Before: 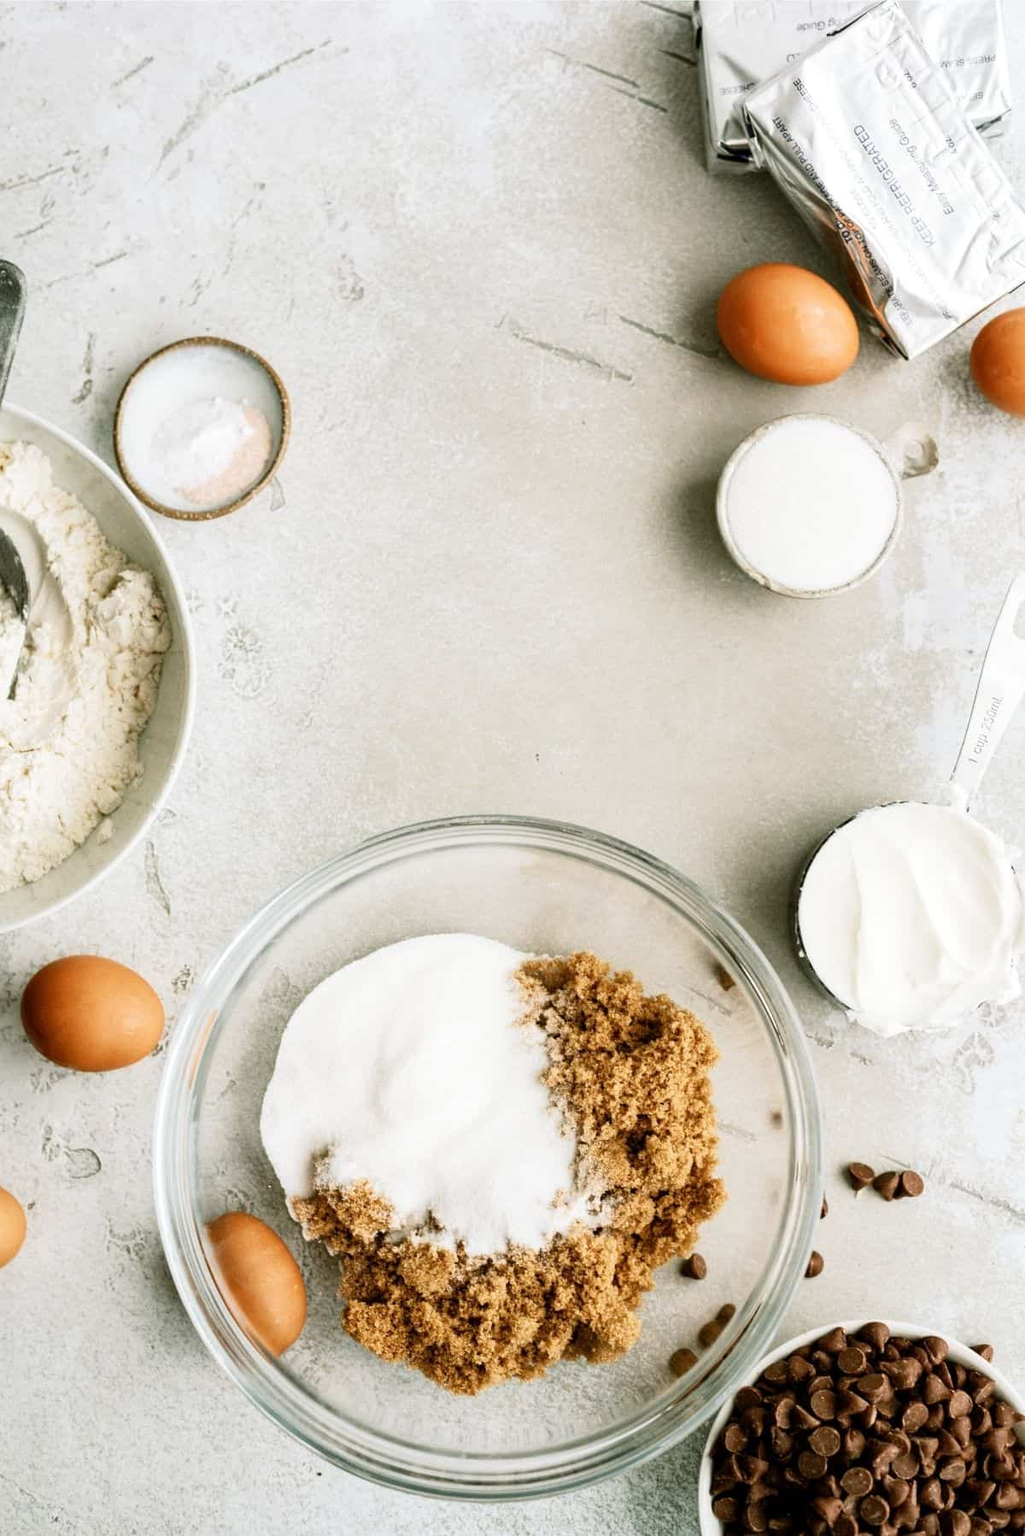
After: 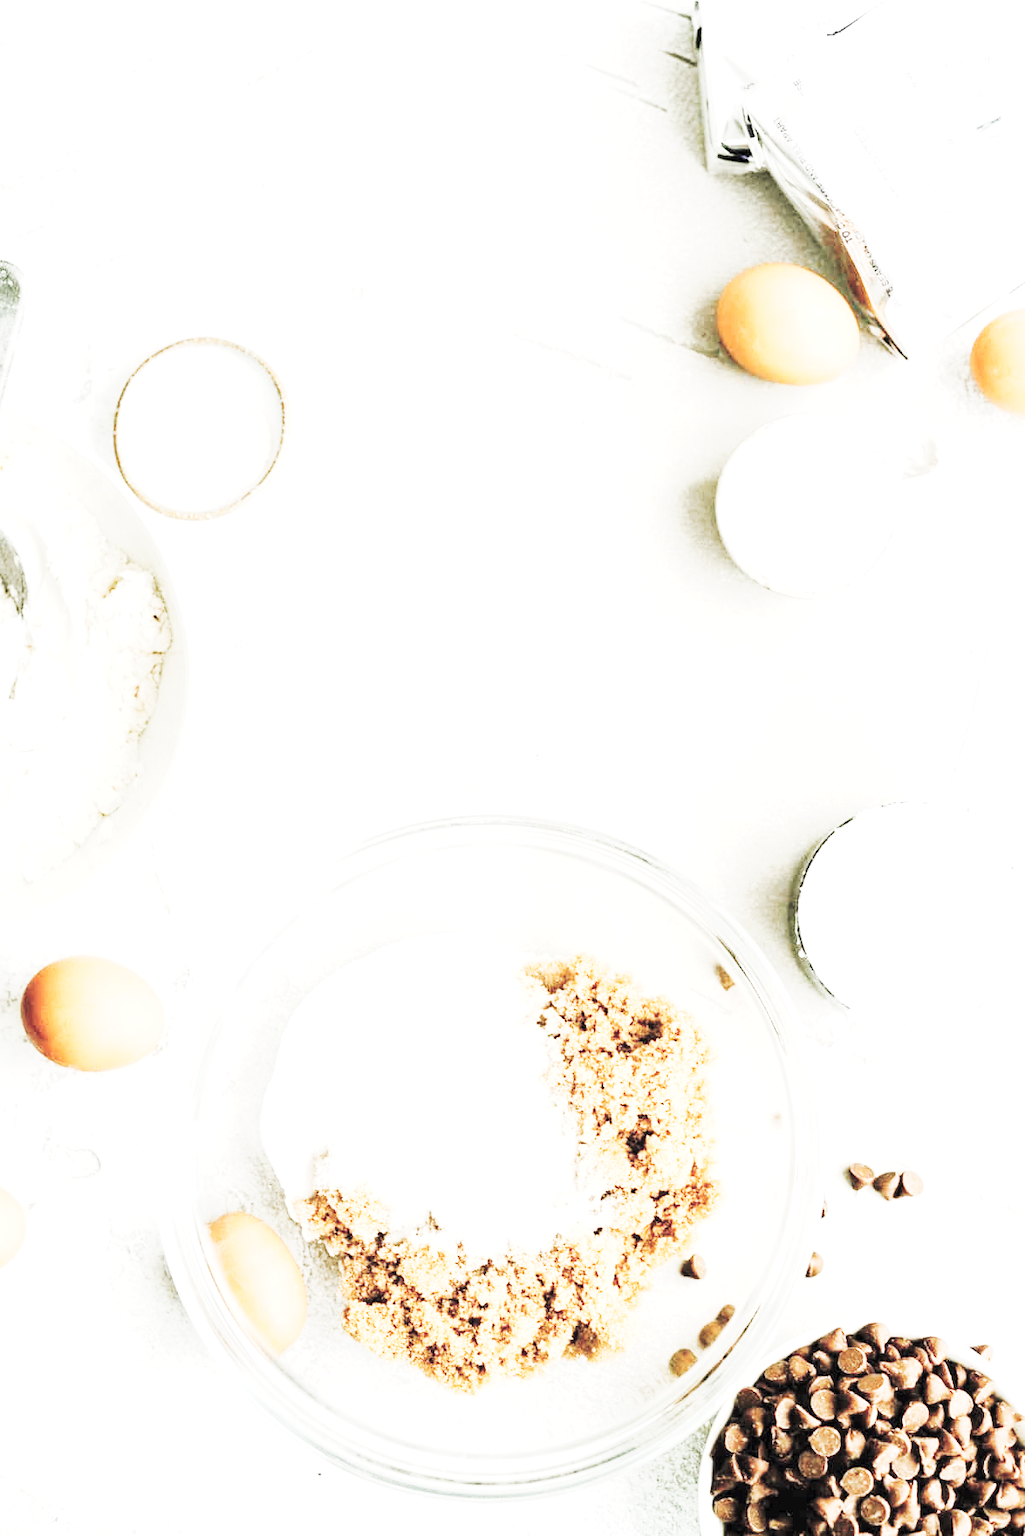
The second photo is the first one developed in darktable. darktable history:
contrast brightness saturation: brightness 0.285
tone equalizer: -8 EV -1.06 EV, -7 EV -1.01 EV, -6 EV -0.828 EV, -5 EV -0.604 EV, -3 EV 0.597 EV, -2 EV 0.888 EV, -1 EV 0.997 EV, +0 EV 1.08 EV, edges refinement/feathering 500, mask exposure compensation -1.57 EV, preserve details no
tone curve: curves: ch0 [(0, 0) (0.417, 0.851) (1, 1)], preserve colors none
shadows and highlights: radius 127.23, shadows 21.21, highlights -21.87, low approximation 0.01
